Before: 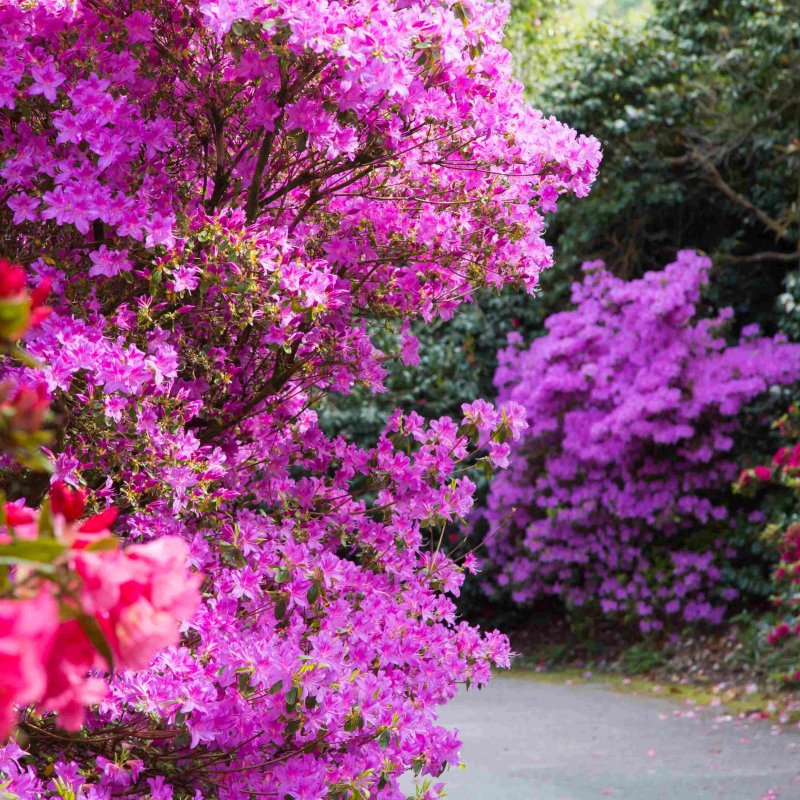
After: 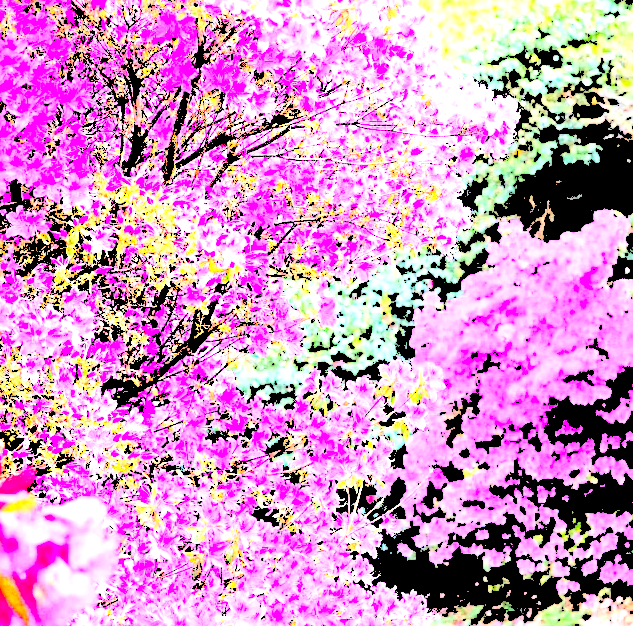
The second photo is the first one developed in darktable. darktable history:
crop and rotate: left 10.479%, top 4.986%, right 10.36%, bottom 16.761%
sharpen: on, module defaults
base curve: curves: ch0 [(0, 0) (0.028, 0.03) (0.121, 0.232) (0.46, 0.748) (0.859, 0.968) (1, 1)]
exposure: exposure 0.6 EV, compensate highlight preservation false
color calibration: illuminant same as pipeline (D50), adaptation none (bypass), x 0.334, y 0.333, temperature 5017.38 K
levels: levels [0.246, 0.256, 0.506]
